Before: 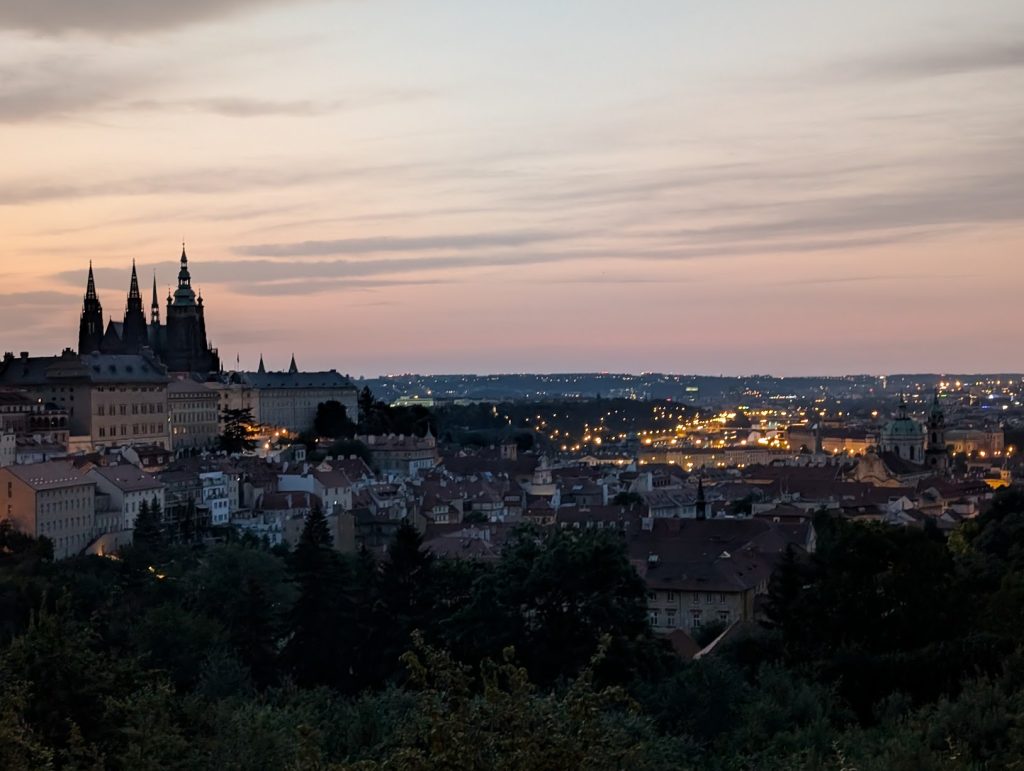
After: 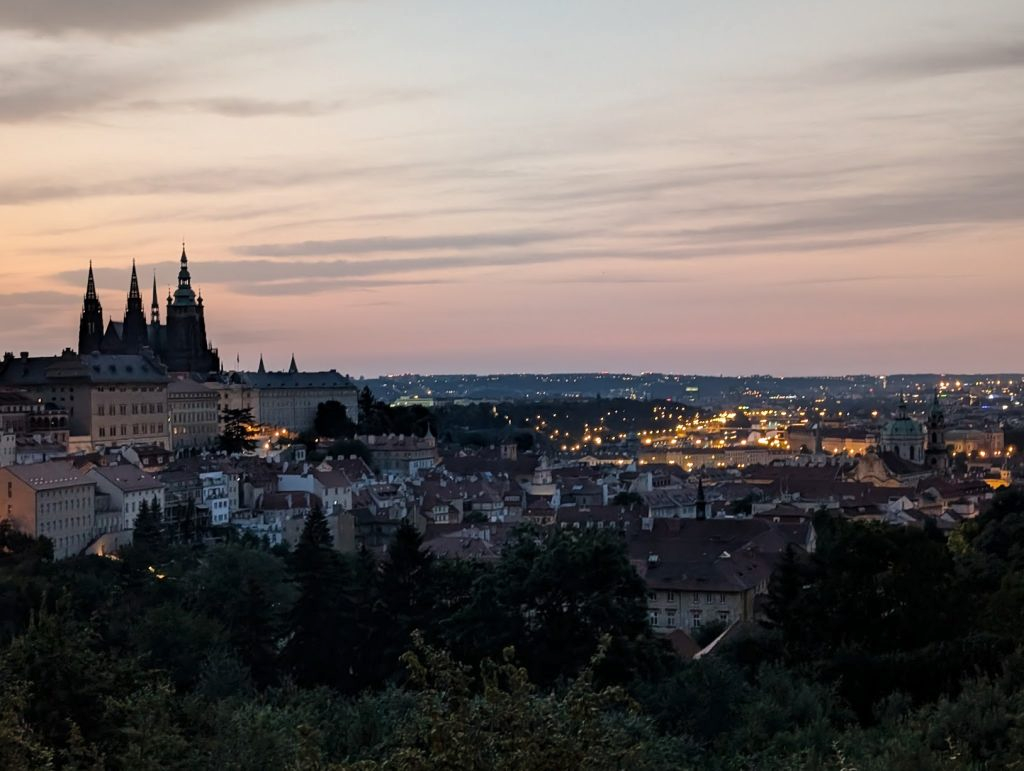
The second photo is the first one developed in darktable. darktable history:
tone equalizer: on, module defaults
shadows and highlights: shadows 32, highlights -32, soften with gaussian
